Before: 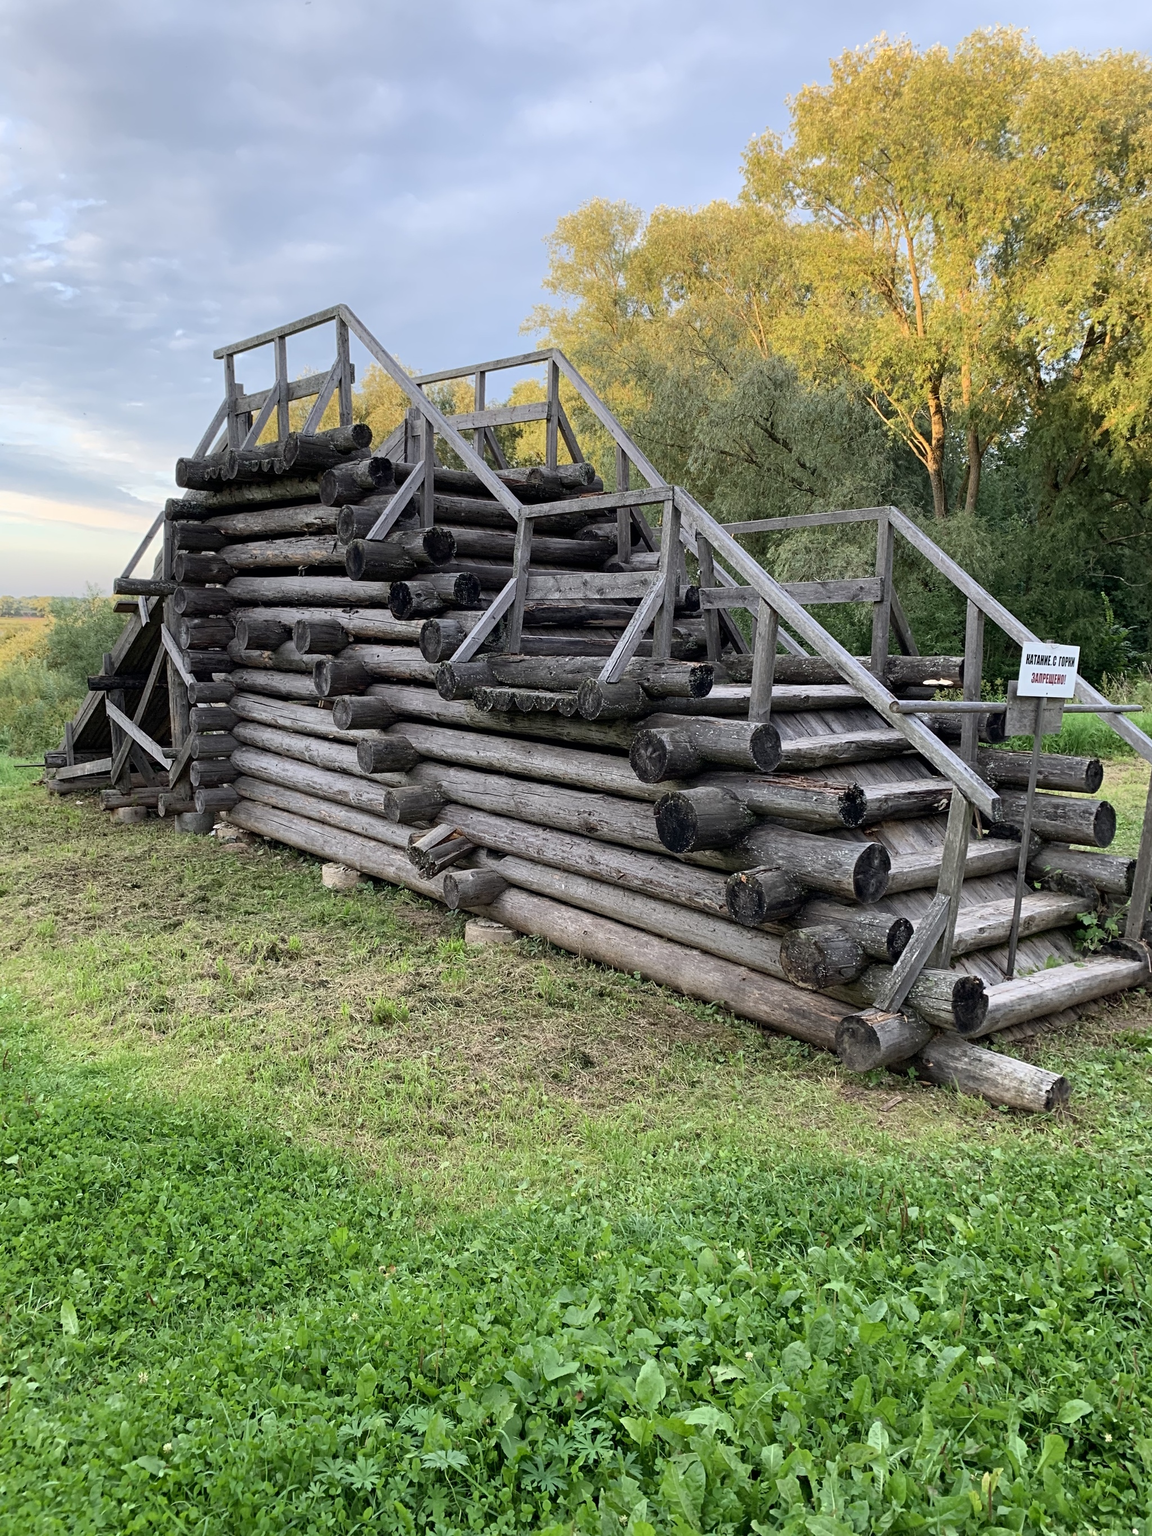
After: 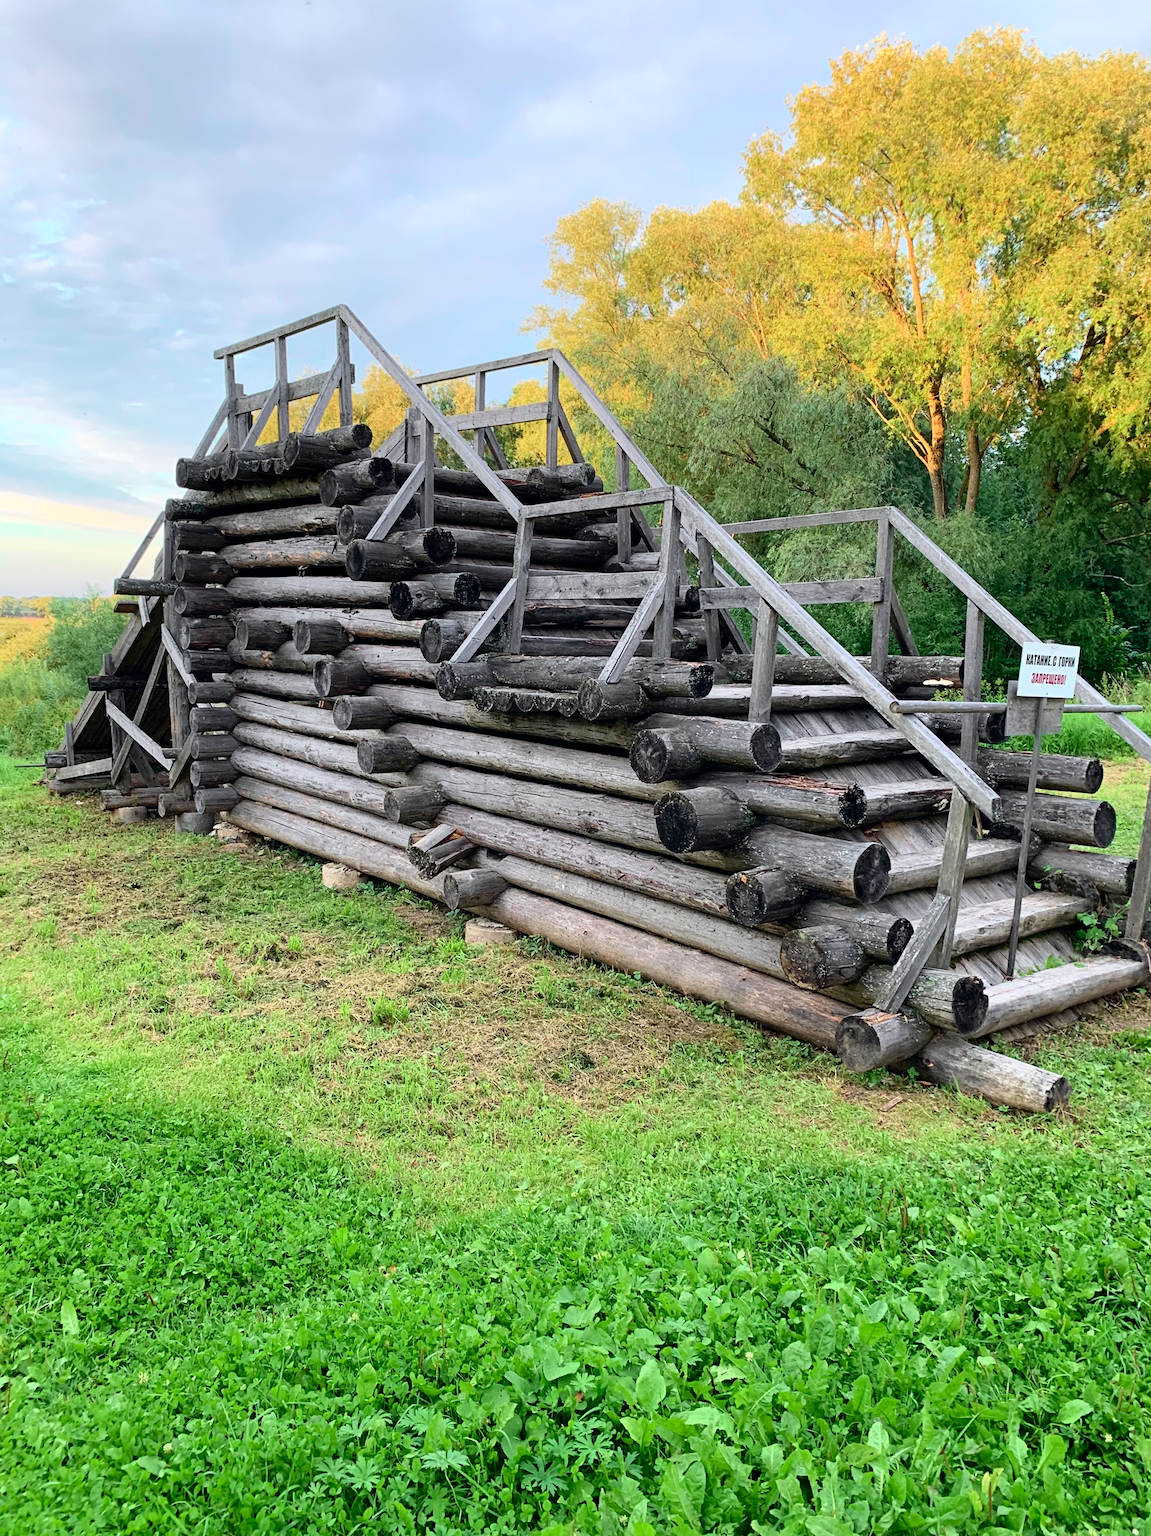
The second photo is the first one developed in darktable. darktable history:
tone curve: curves: ch0 [(0, 0) (0.051, 0.047) (0.102, 0.099) (0.228, 0.262) (0.446, 0.527) (0.695, 0.778) (0.908, 0.946) (1, 1)]; ch1 [(0, 0) (0.339, 0.298) (0.402, 0.363) (0.453, 0.413) (0.485, 0.469) (0.494, 0.493) (0.504, 0.501) (0.525, 0.533) (0.563, 0.591) (0.597, 0.631) (1, 1)]; ch2 [(0, 0) (0.48, 0.48) (0.504, 0.5) (0.539, 0.554) (0.59, 0.628) (0.642, 0.682) (0.824, 0.815) (1, 1)], color space Lab, independent channels, preserve colors none
